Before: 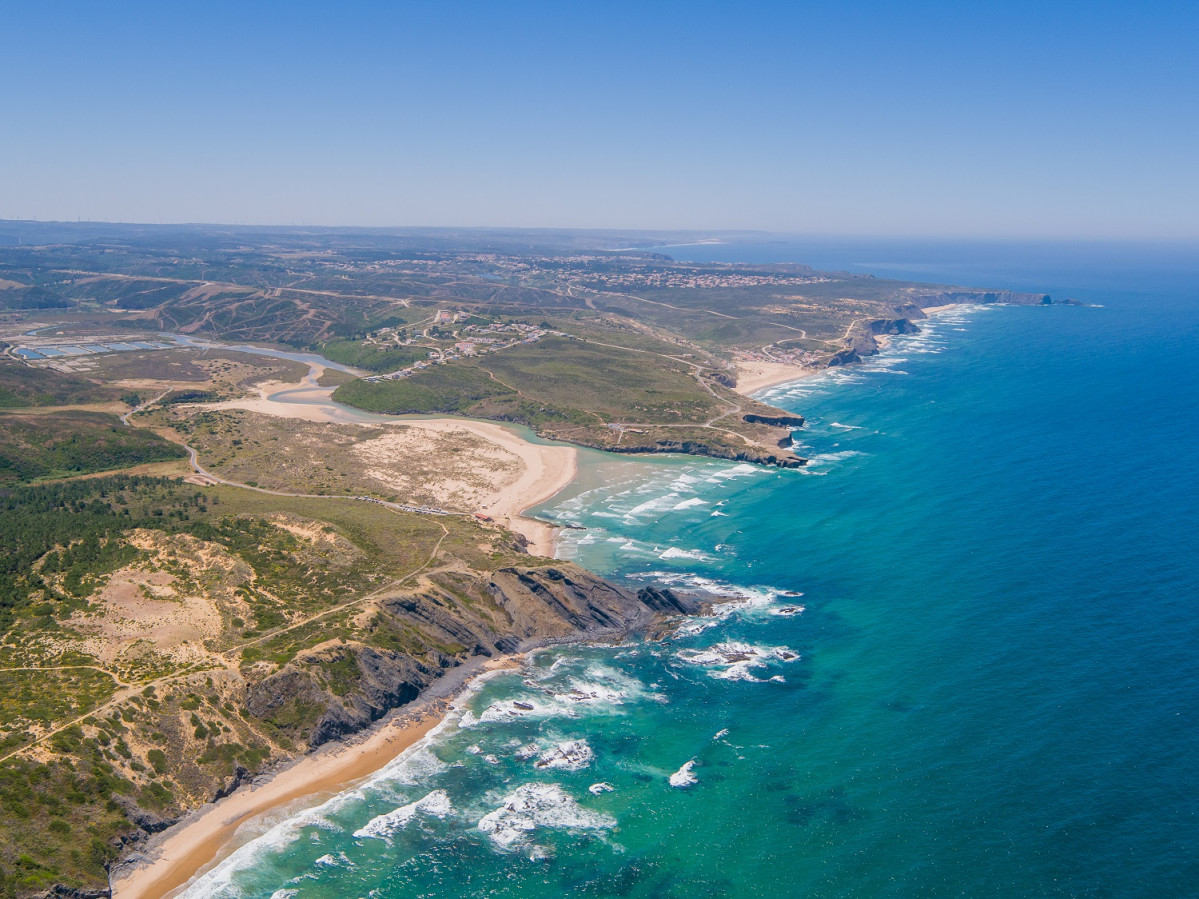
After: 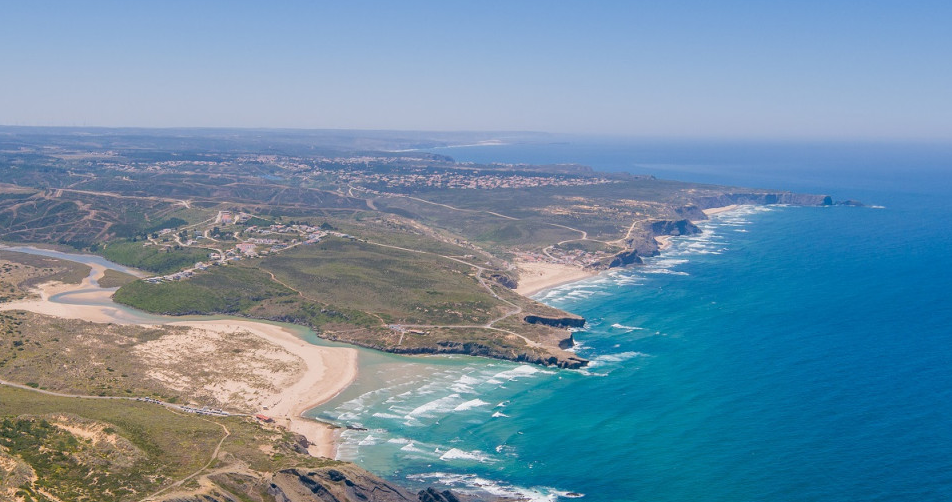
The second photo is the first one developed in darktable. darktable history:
crop: left 18.342%, top 11.092%, right 2.212%, bottom 33.045%
